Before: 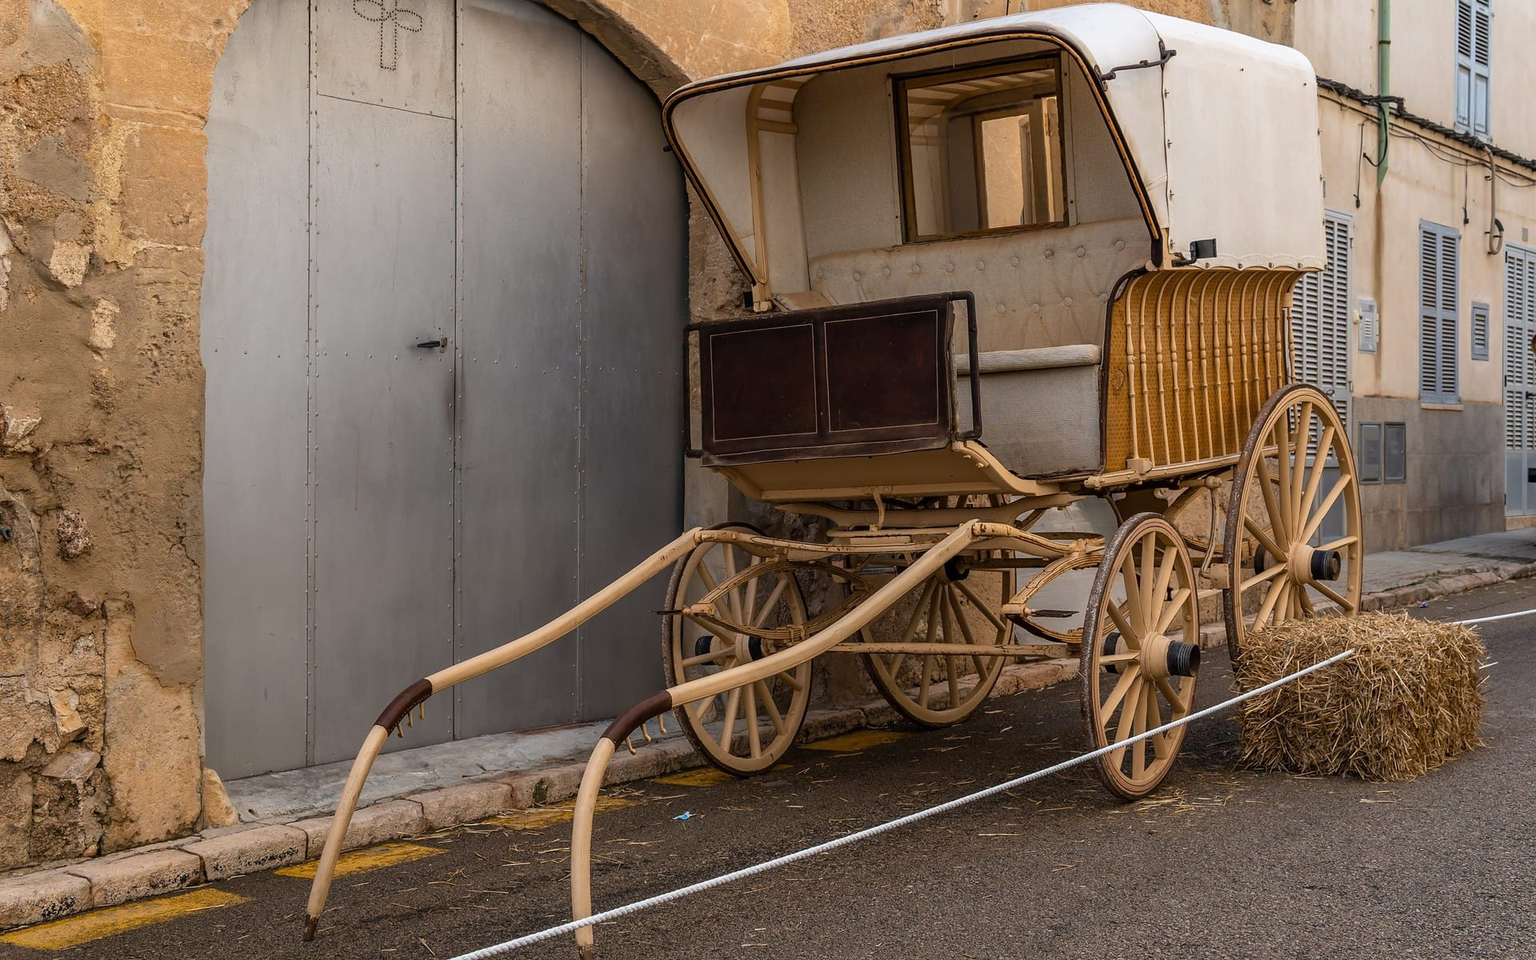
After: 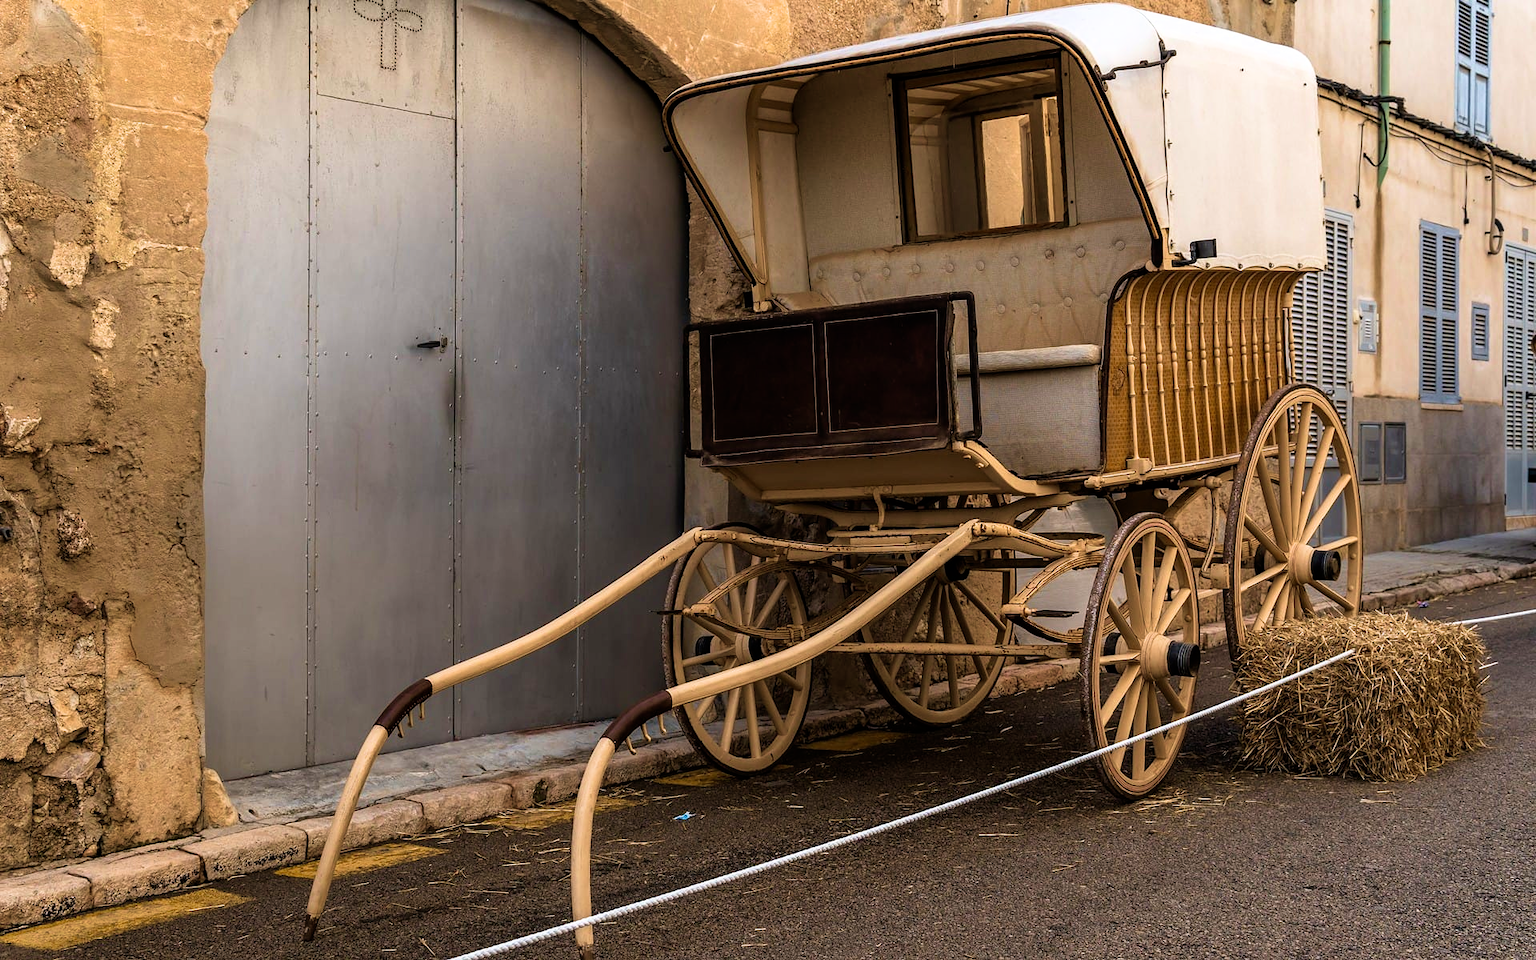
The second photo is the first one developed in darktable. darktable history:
velvia: strength 50%
filmic rgb: white relative exposure 2.34 EV, hardness 6.59
